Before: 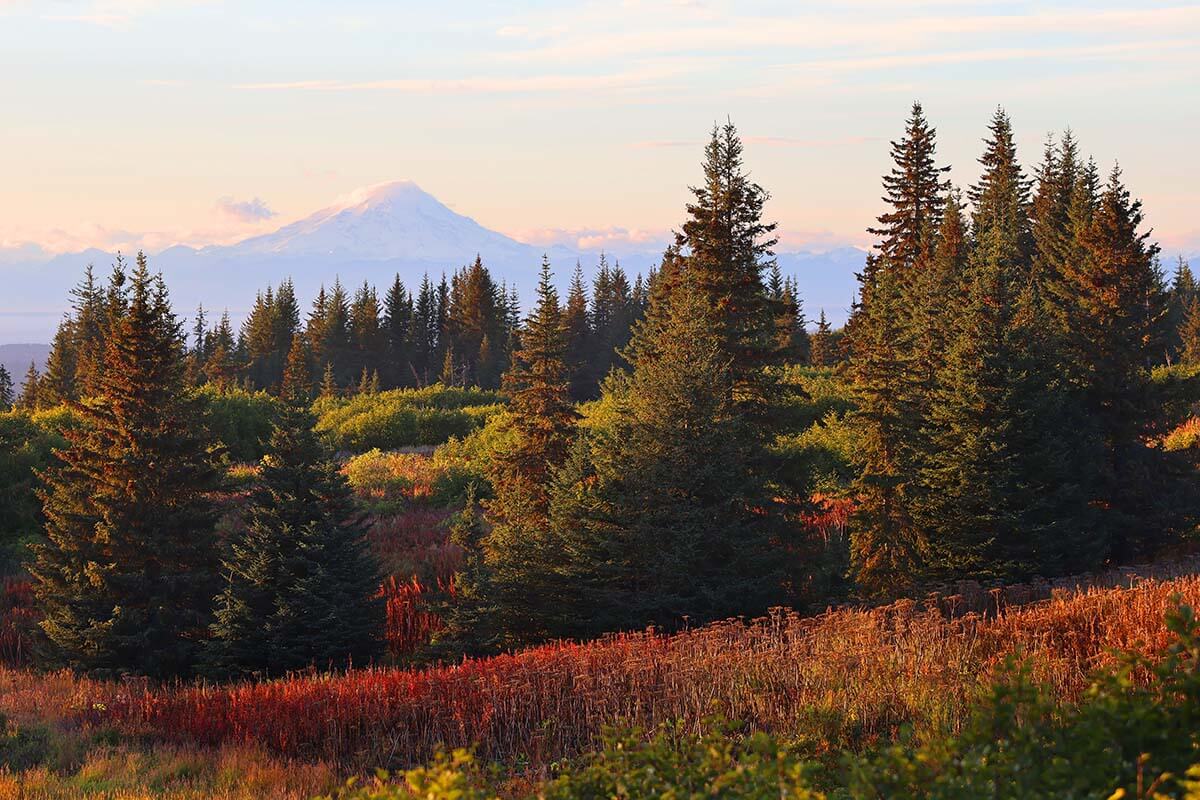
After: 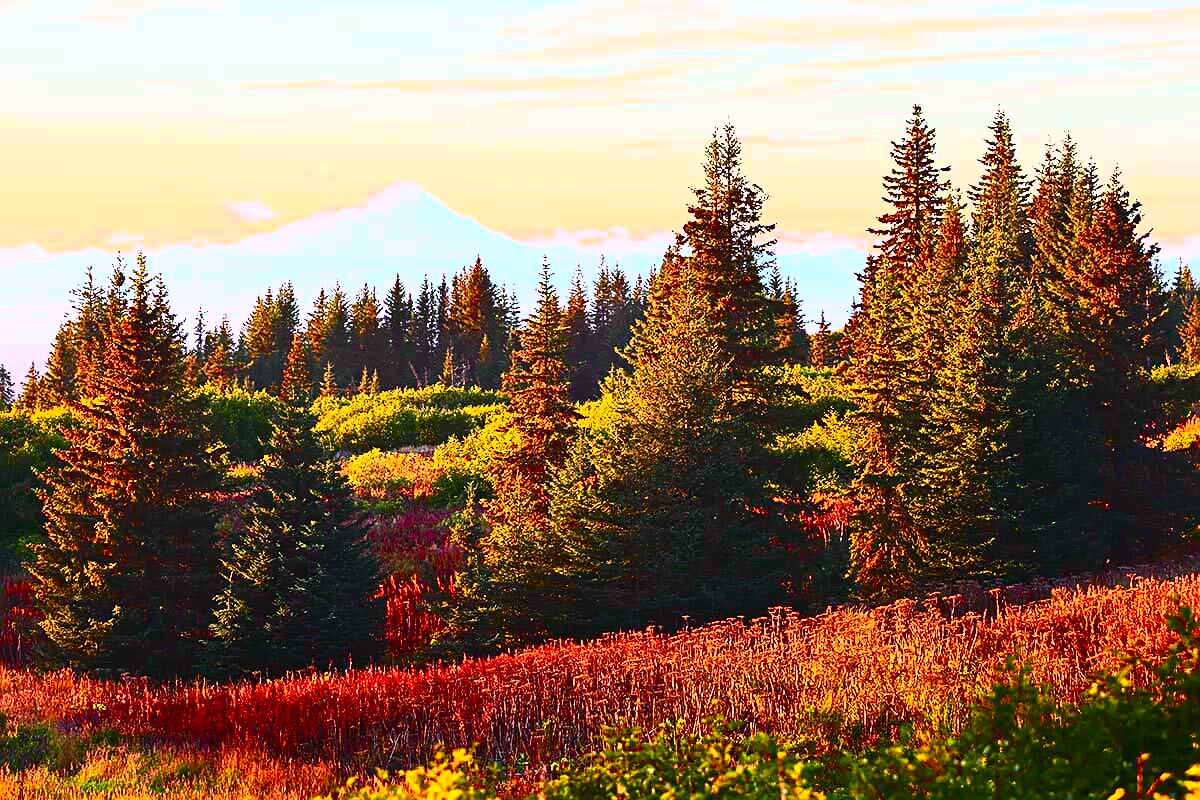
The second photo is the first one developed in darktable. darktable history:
contrast brightness saturation: contrast 0.83, brightness 0.59, saturation 0.59
tone curve: curves: ch0 [(0, 0.014) (0.12, 0.096) (0.386, 0.49) (0.54, 0.684) (0.751, 0.855) (0.89, 0.943) (0.998, 0.989)]; ch1 [(0, 0) (0.133, 0.099) (0.437, 0.41) (0.5, 0.5) (0.517, 0.536) (0.548, 0.575) (0.582, 0.639) (0.627, 0.692) (0.836, 0.868) (1, 1)]; ch2 [(0, 0) (0.374, 0.341) (0.456, 0.443) (0.478, 0.49) (0.501, 0.5) (0.528, 0.538) (0.55, 0.6) (0.572, 0.633) (0.702, 0.775) (1, 1)], color space Lab, independent channels, preserve colors none
sharpen: on, module defaults
